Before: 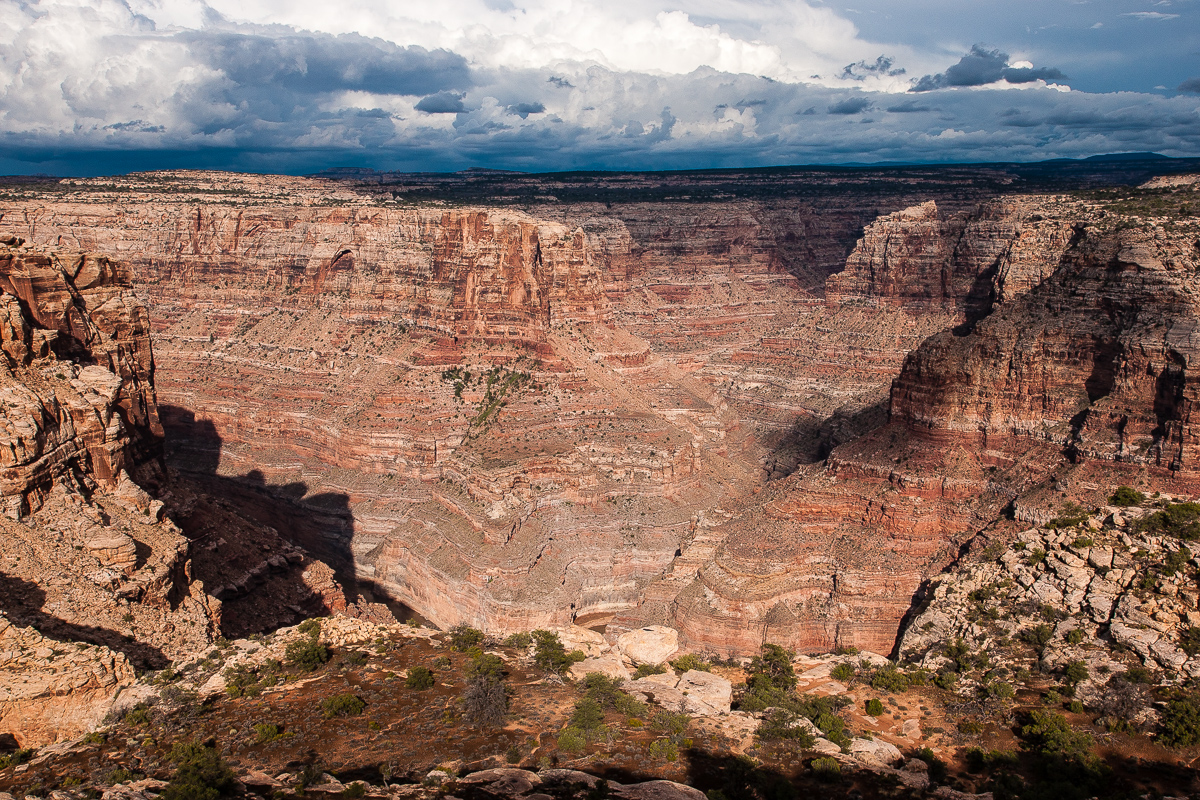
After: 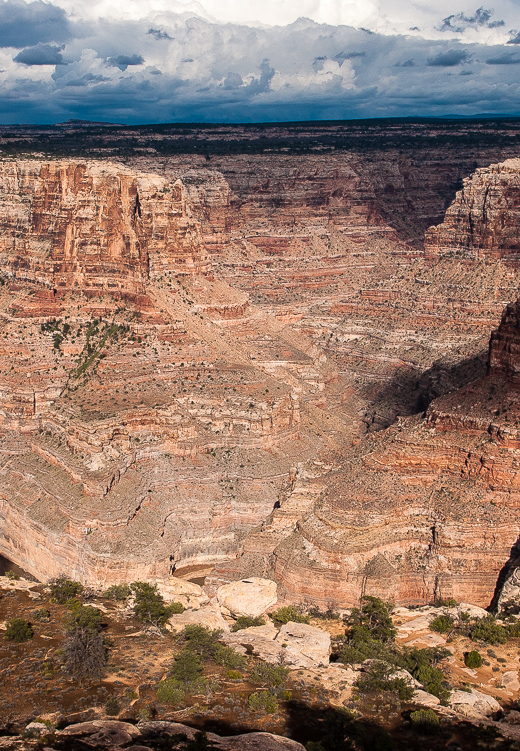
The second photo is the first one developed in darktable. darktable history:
crop: left 33.452%, top 6.025%, right 23.155%
color zones: curves: ch0 [(0, 0.558) (0.143, 0.548) (0.286, 0.447) (0.429, 0.259) (0.571, 0.5) (0.714, 0.5) (0.857, 0.593) (1, 0.558)]; ch1 [(0, 0.543) (0.01, 0.544) (0.12, 0.492) (0.248, 0.458) (0.5, 0.534) (0.748, 0.5) (0.99, 0.469) (1, 0.543)]; ch2 [(0, 0.507) (0.143, 0.522) (0.286, 0.505) (0.429, 0.5) (0.571, 0.5) (0.714, 0.5) (0.857, 0.5) (1, 0.507)]
